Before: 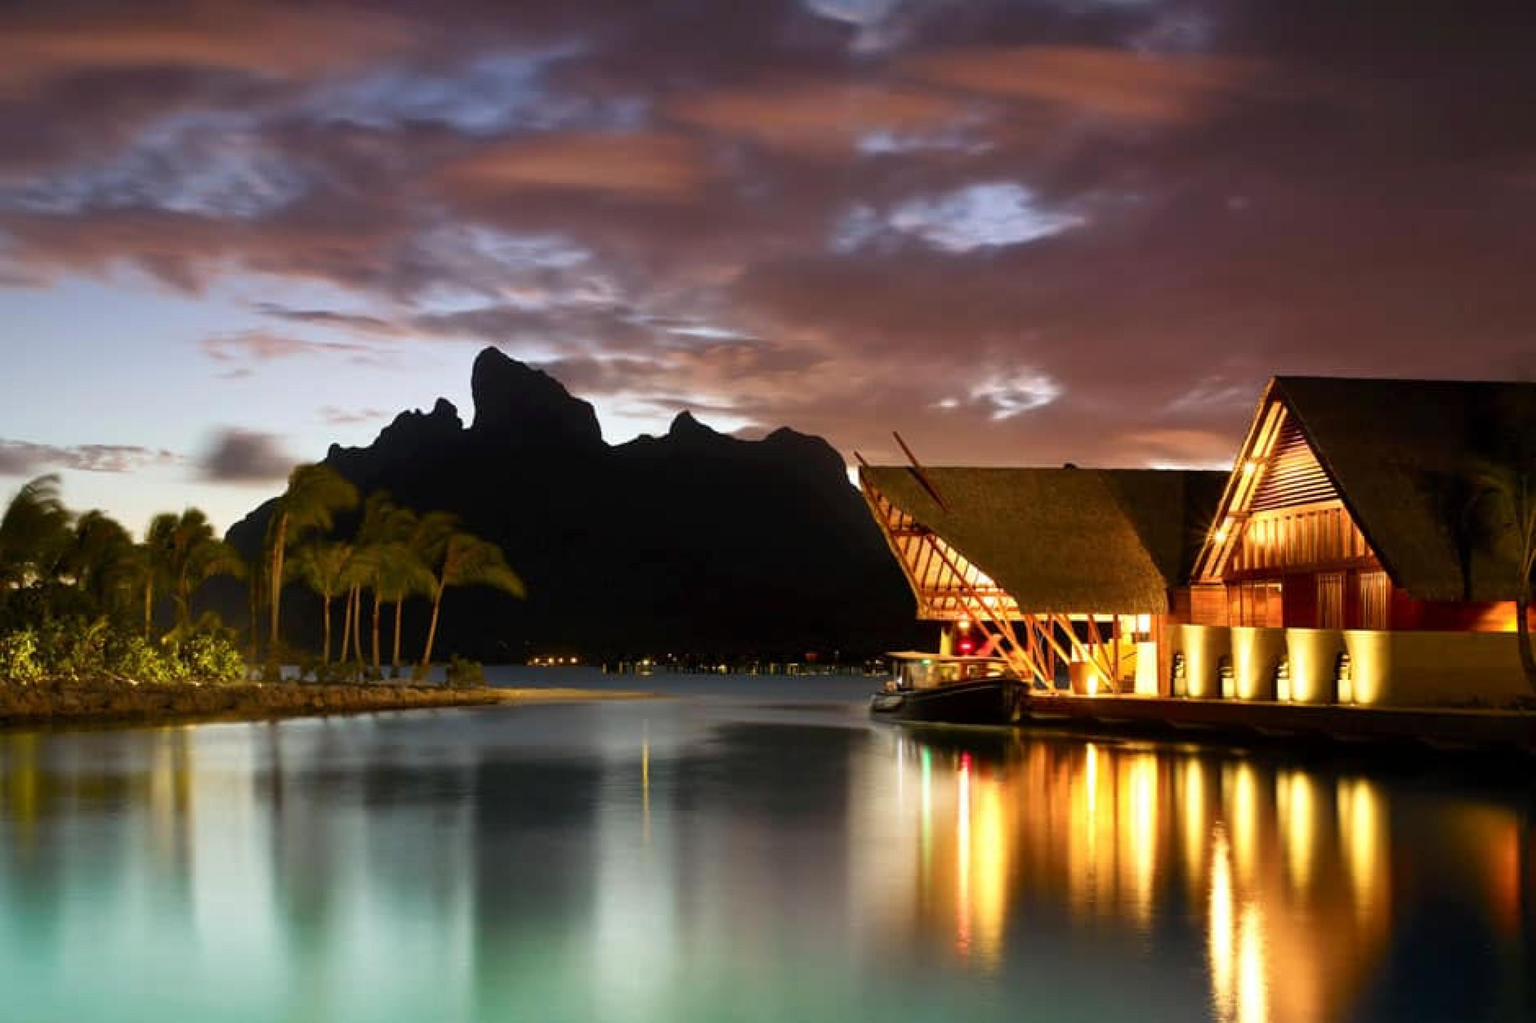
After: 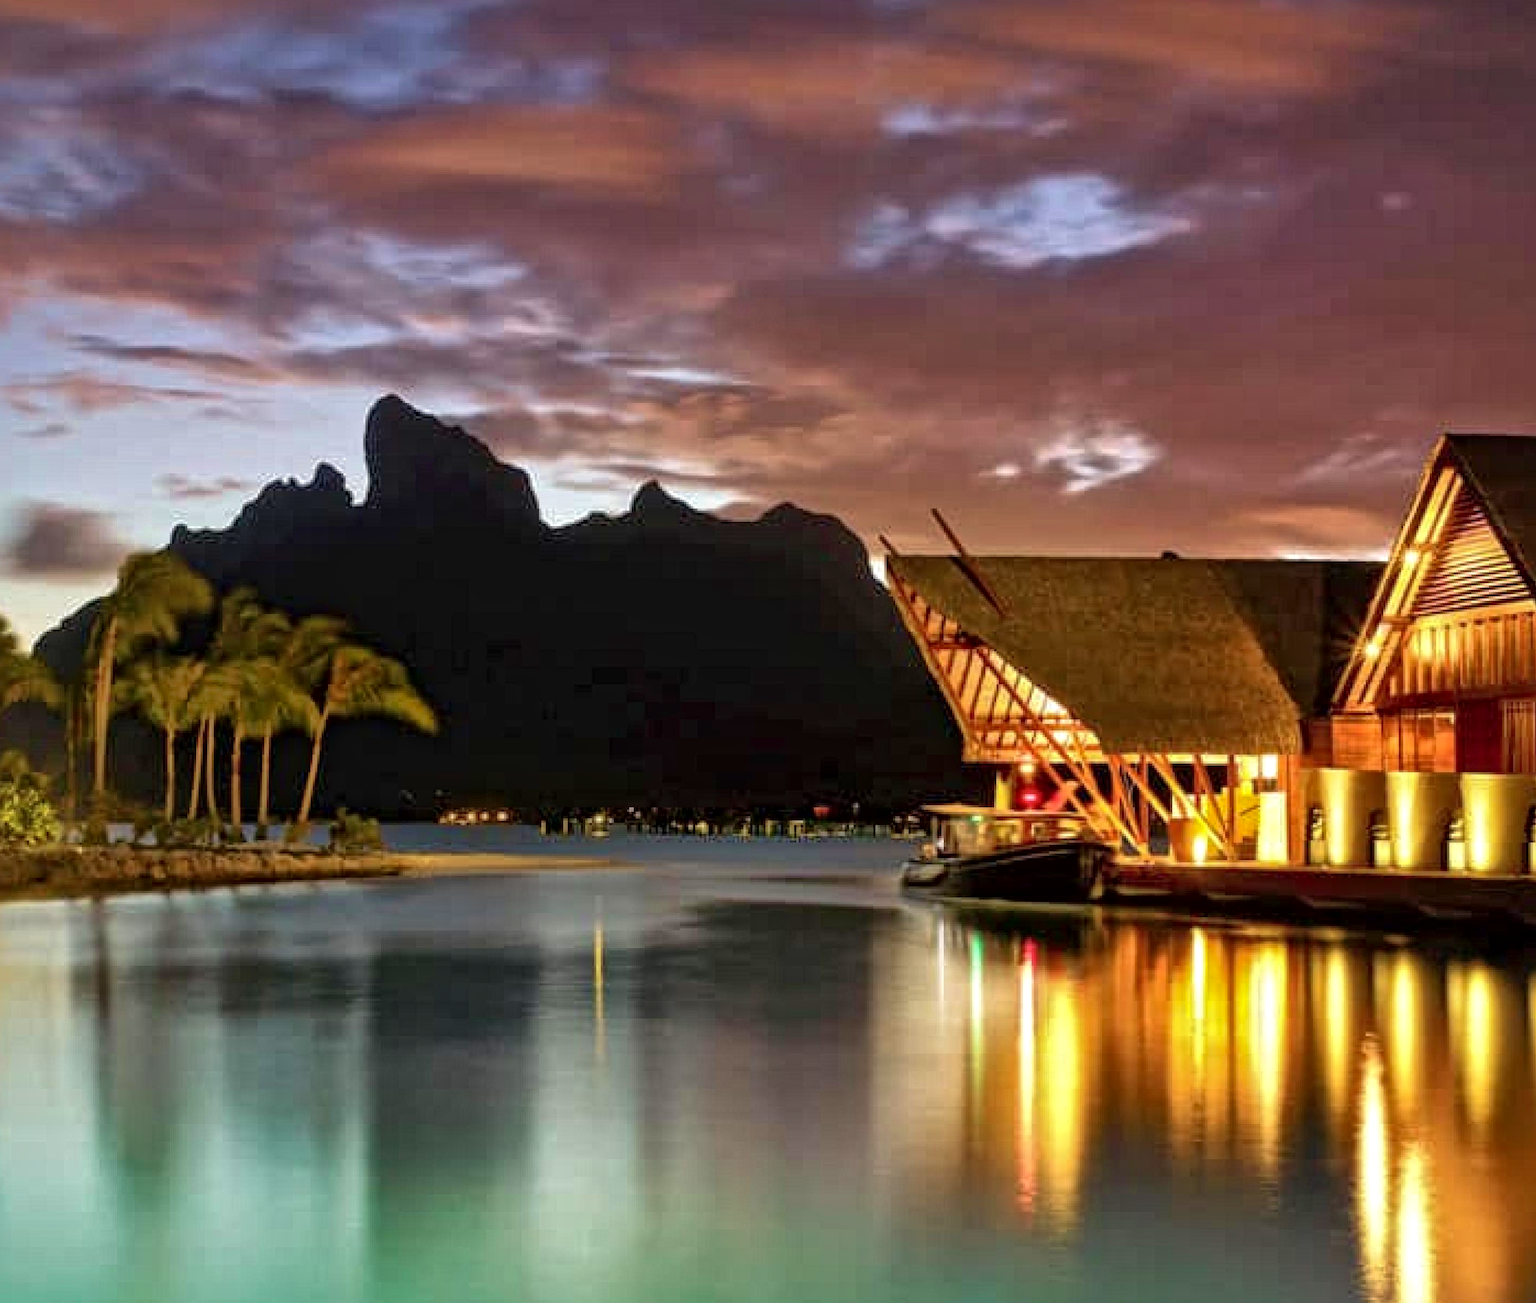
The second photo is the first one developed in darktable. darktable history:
local contrast: mode bilateral grid, contrast 20, coarseness 18, detail 164%, midtone range 0.2
crop and rotate: left 13.094%, top 5.276%, right 12.58%
velvia: on, module defaults
shadows and highlights: on, module defaults
